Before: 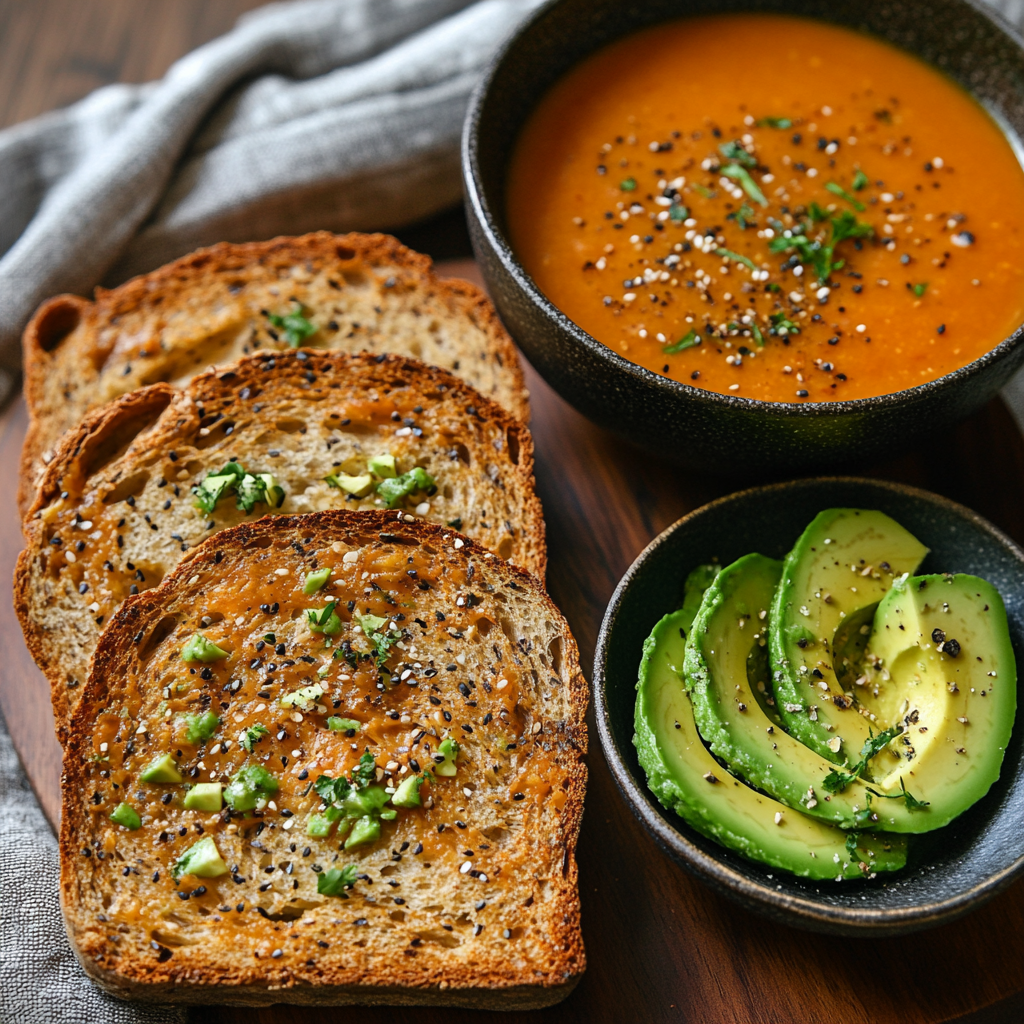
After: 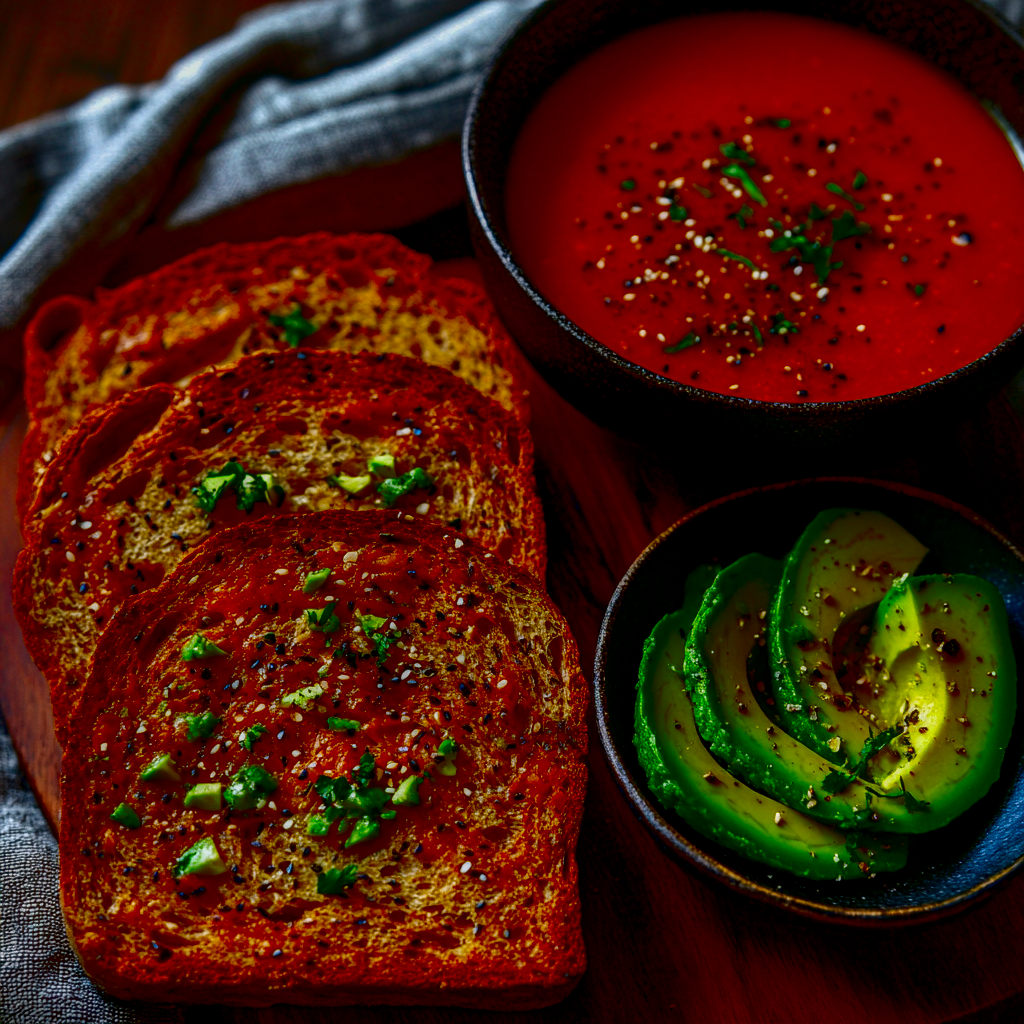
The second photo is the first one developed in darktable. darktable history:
local contrast: highlights 0%, shadows 0%, detail 133%
contrast brightness saturation: brightness -1, saturation 1
color balance rgb: perceptual saturation grading › global saturation 20%, global vibrance 20%
